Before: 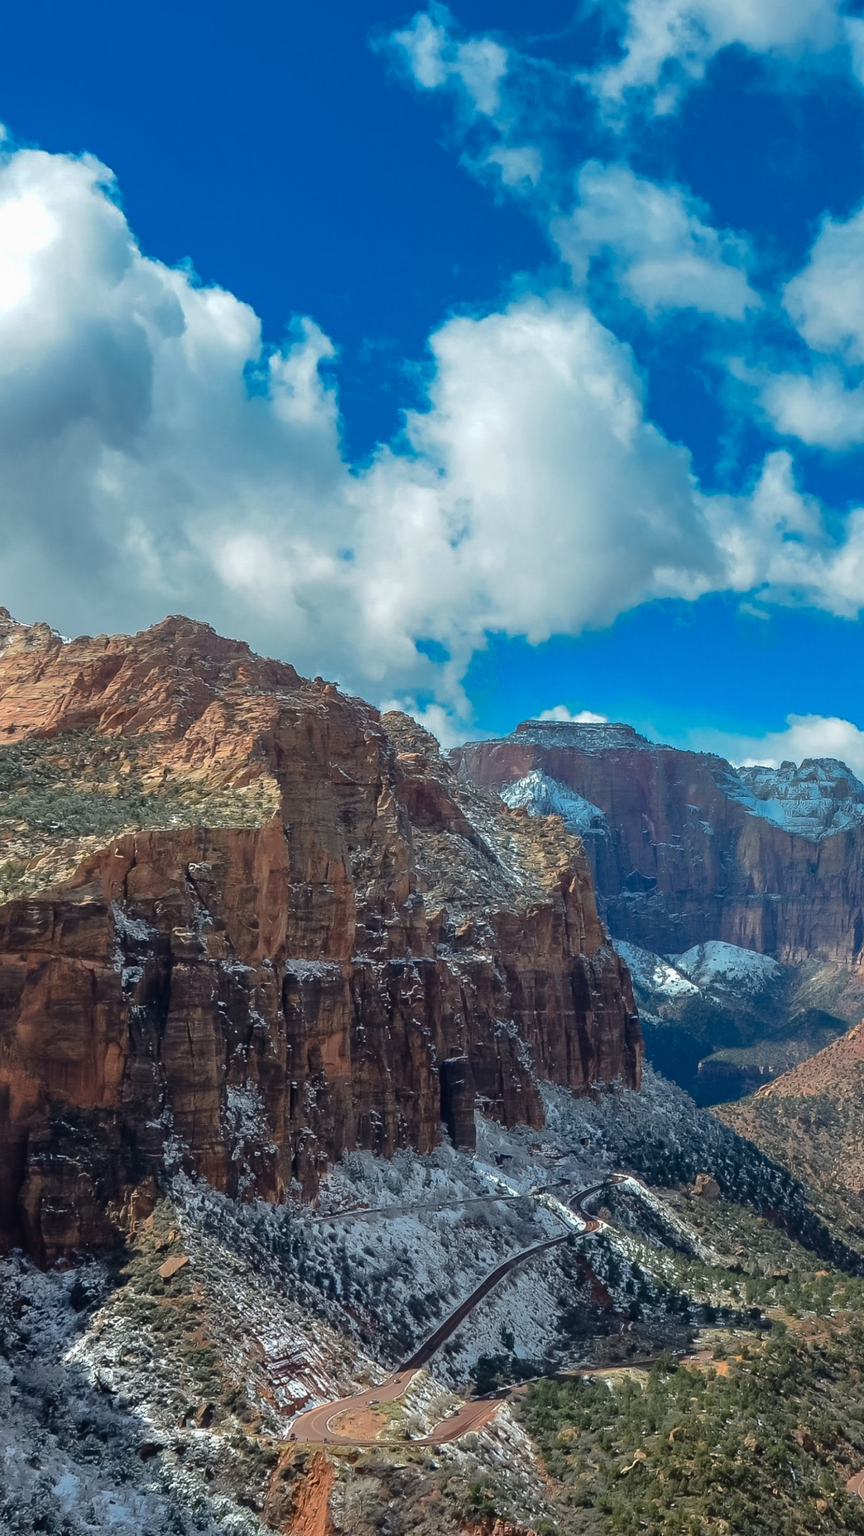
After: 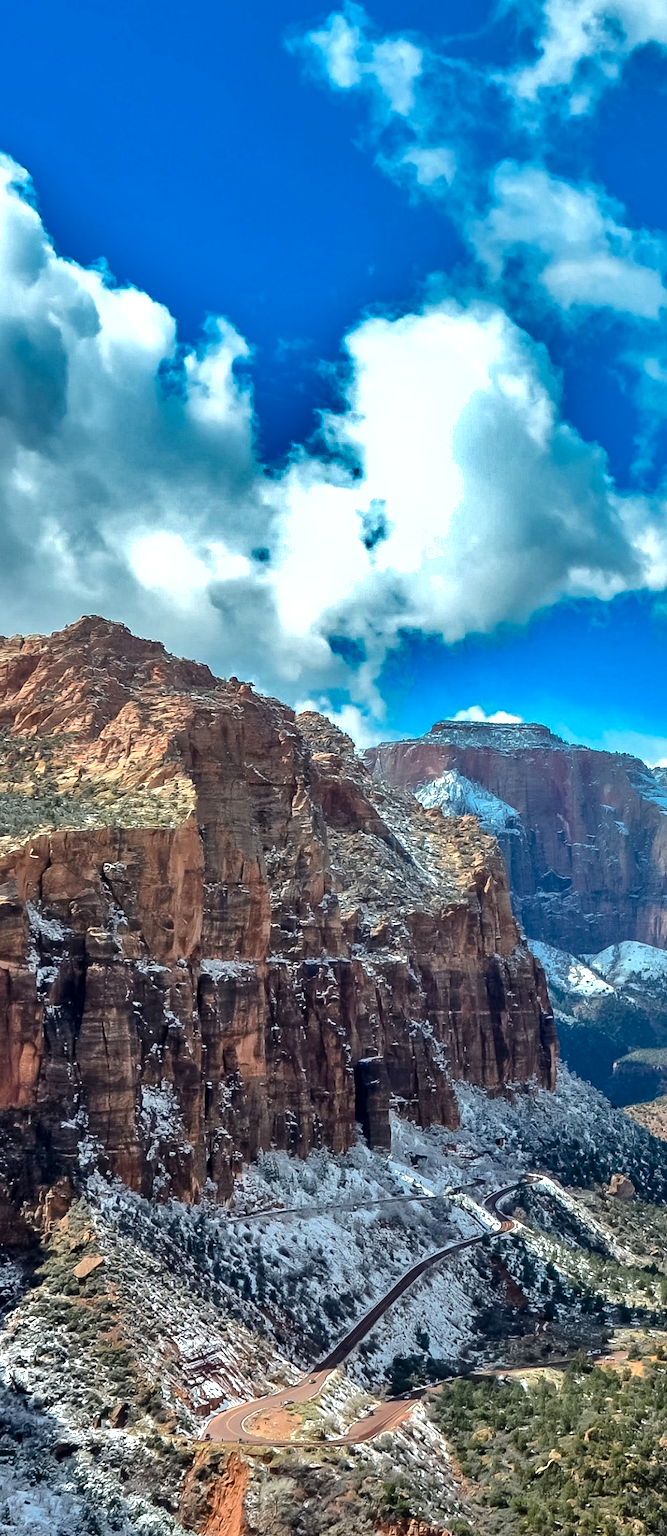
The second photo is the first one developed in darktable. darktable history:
crop: left 9.863%, right 12.85%
exposure: black level correction 0.004, exposure 0.417 EV, compensate exposure bias true, compensate highlight preservation false
shadows and highlights: white point adjustment 0.158, highlights -70.57, shadows color adjustment 97.68%, soften with gaussian
tone equalizer: -8 EV -0.456 EV, -7 EV -0.408 EV, -6 EV -0.328 EV, -5 EV -0.254 EV, -3 EV 0.237 EV, -2 EV 0.315 EV, -1 EV 0.388 EV, +0 EV 0.442 EV, edges refinement/feathering 500, mask exposure compensation -1.57 EV, preserve details no
